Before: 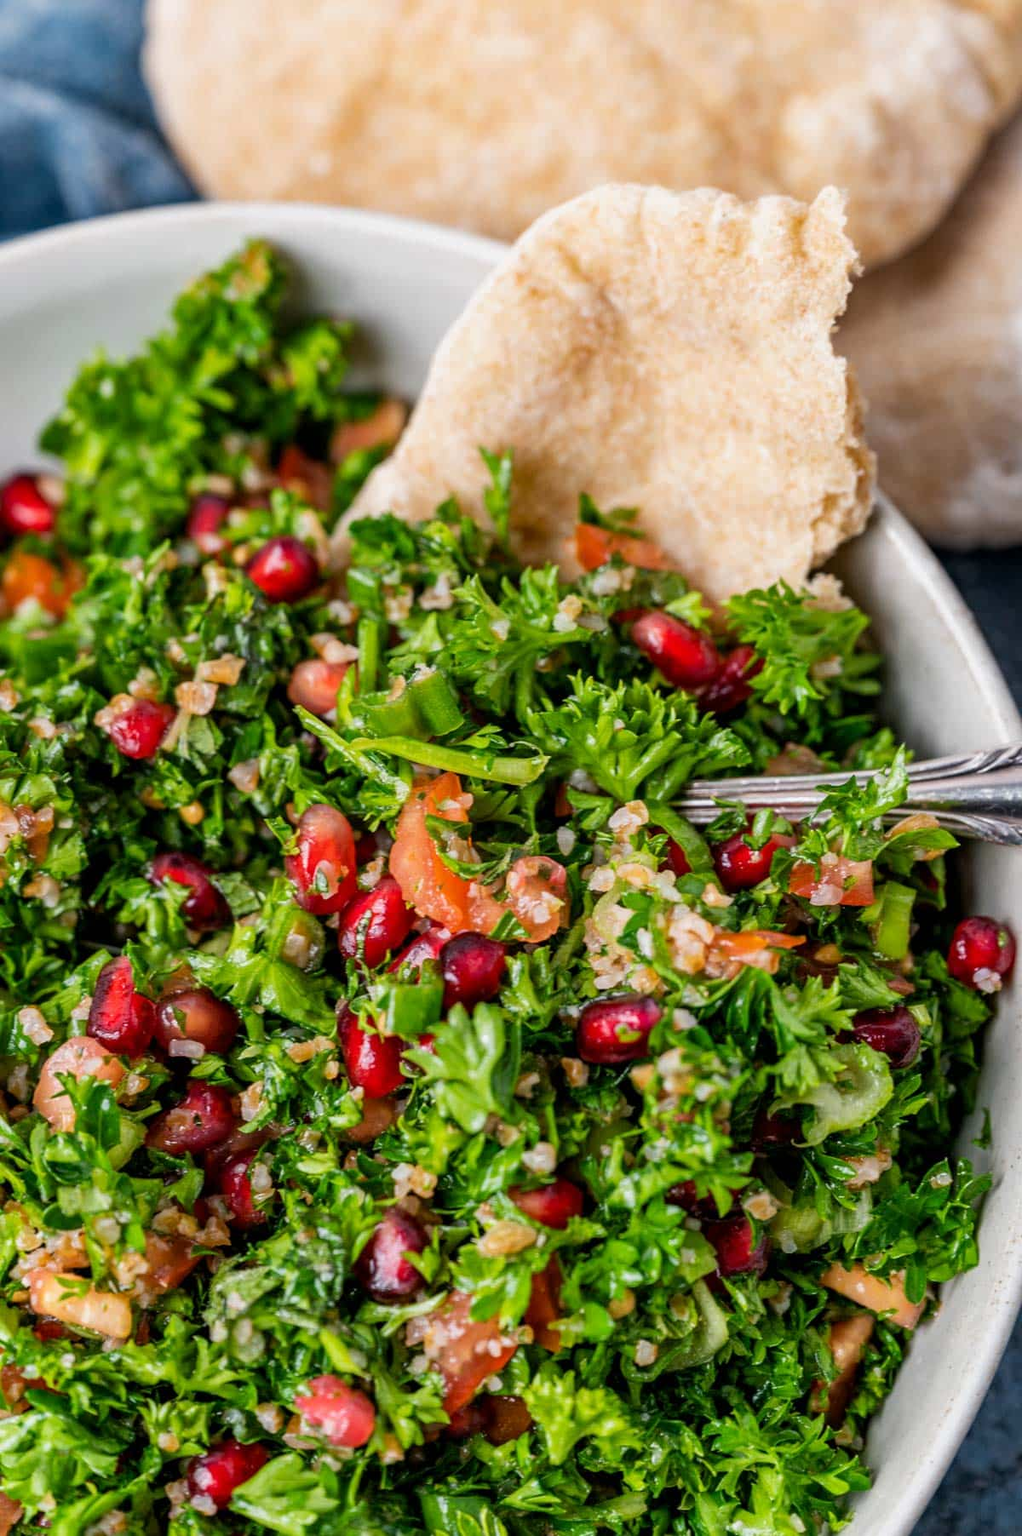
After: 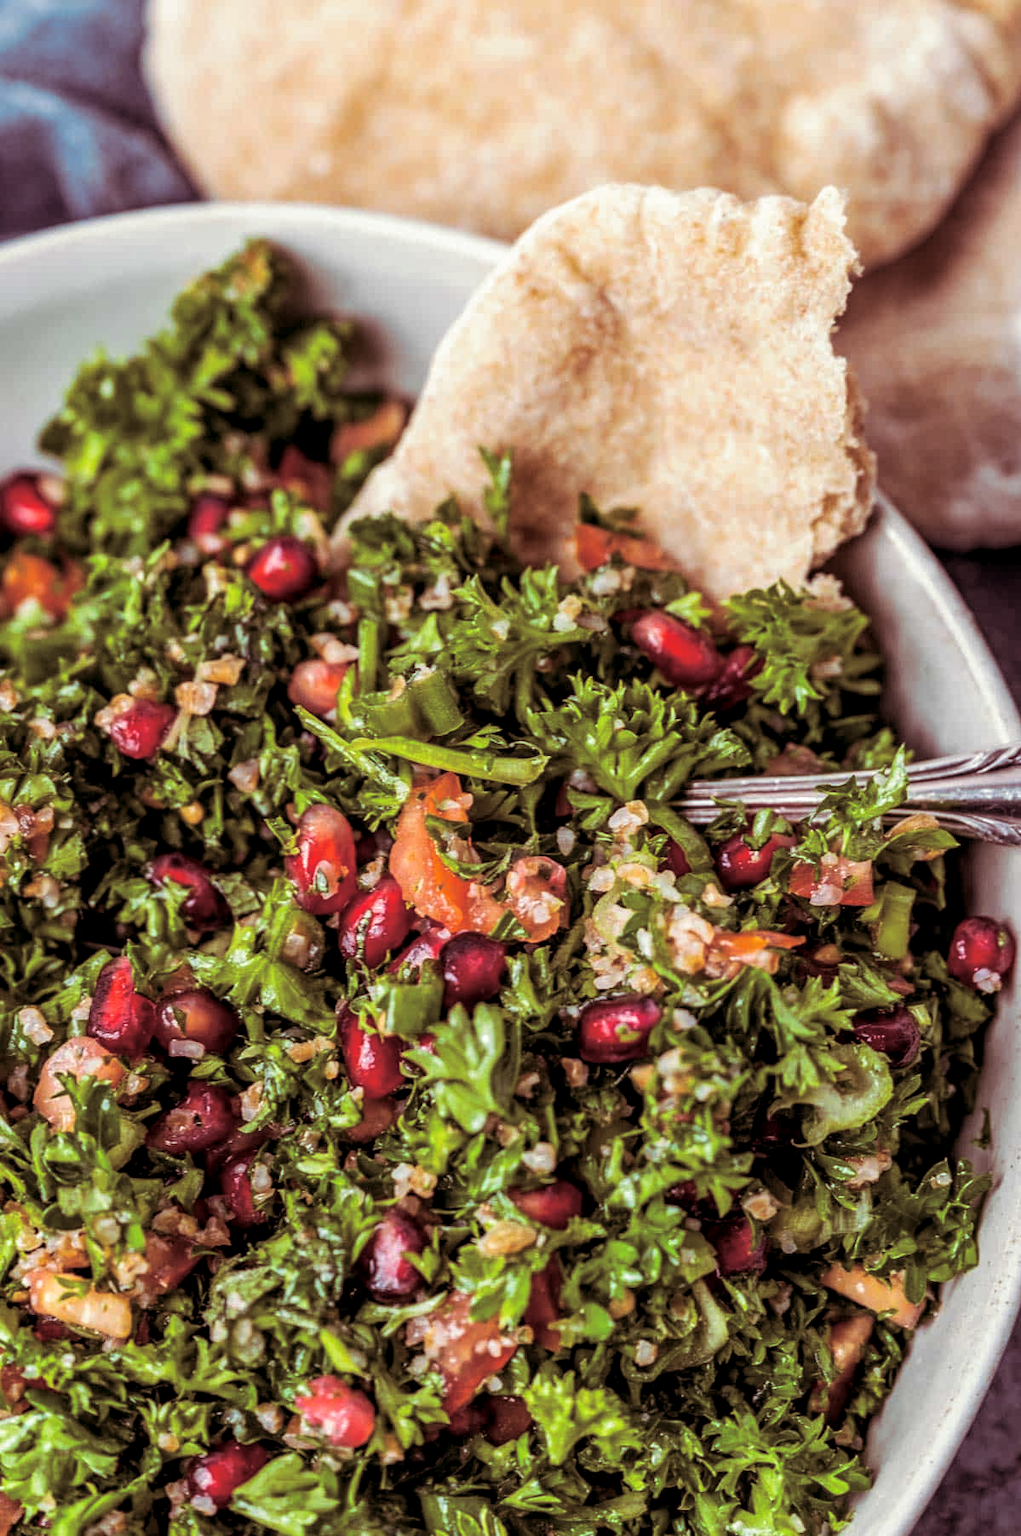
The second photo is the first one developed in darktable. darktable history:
local contrast: detail 130%
split-toning: on, module defaults
